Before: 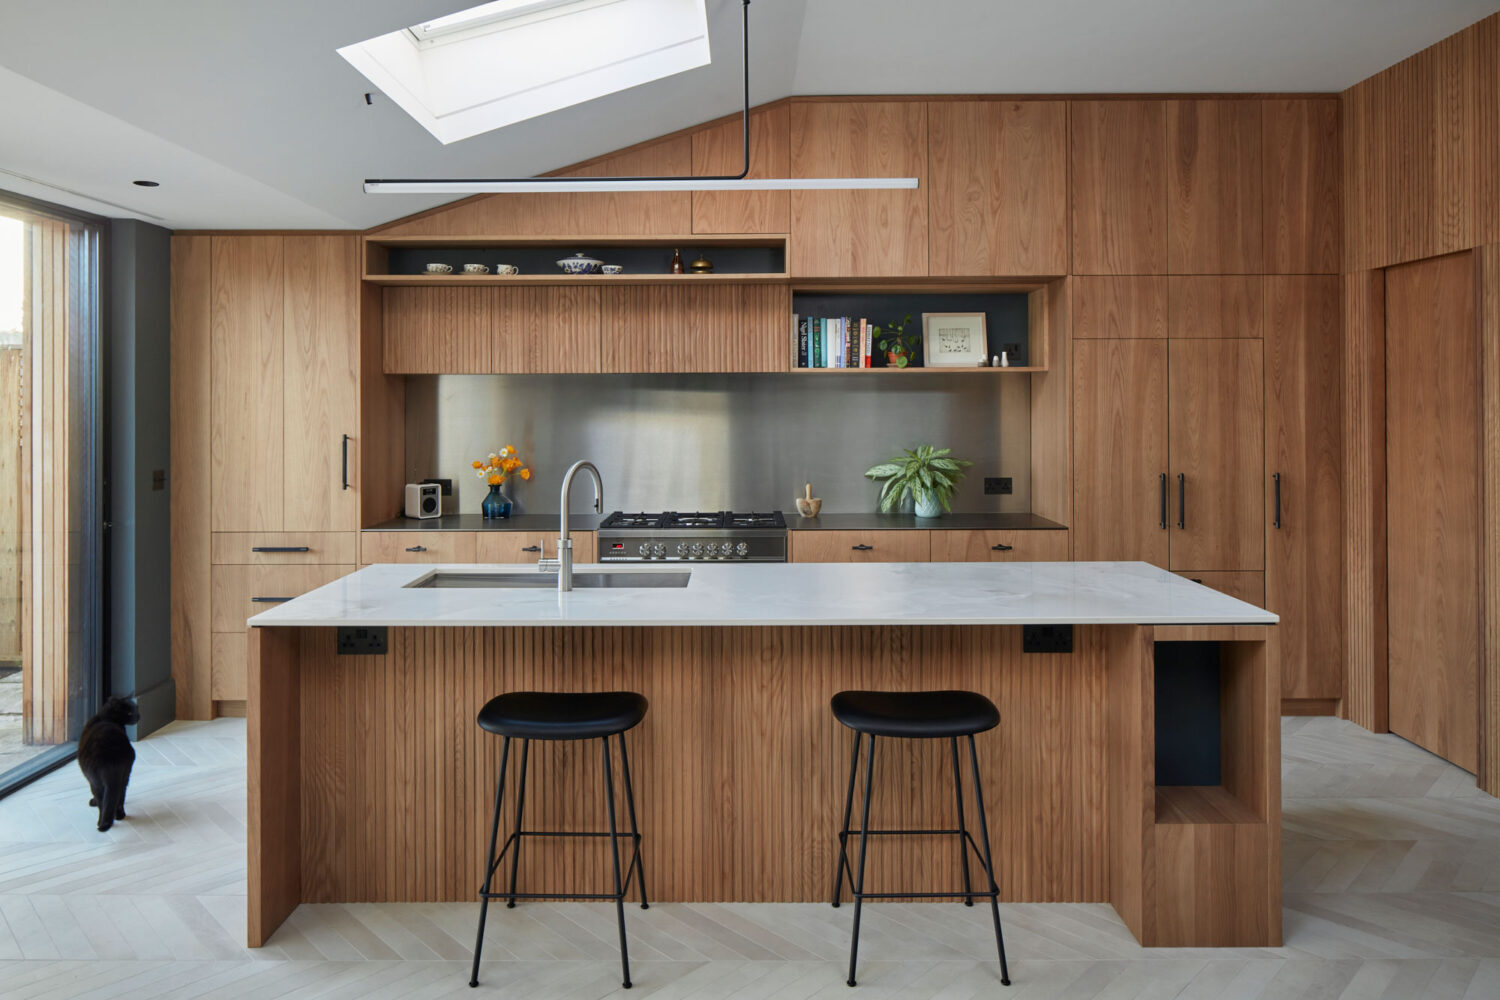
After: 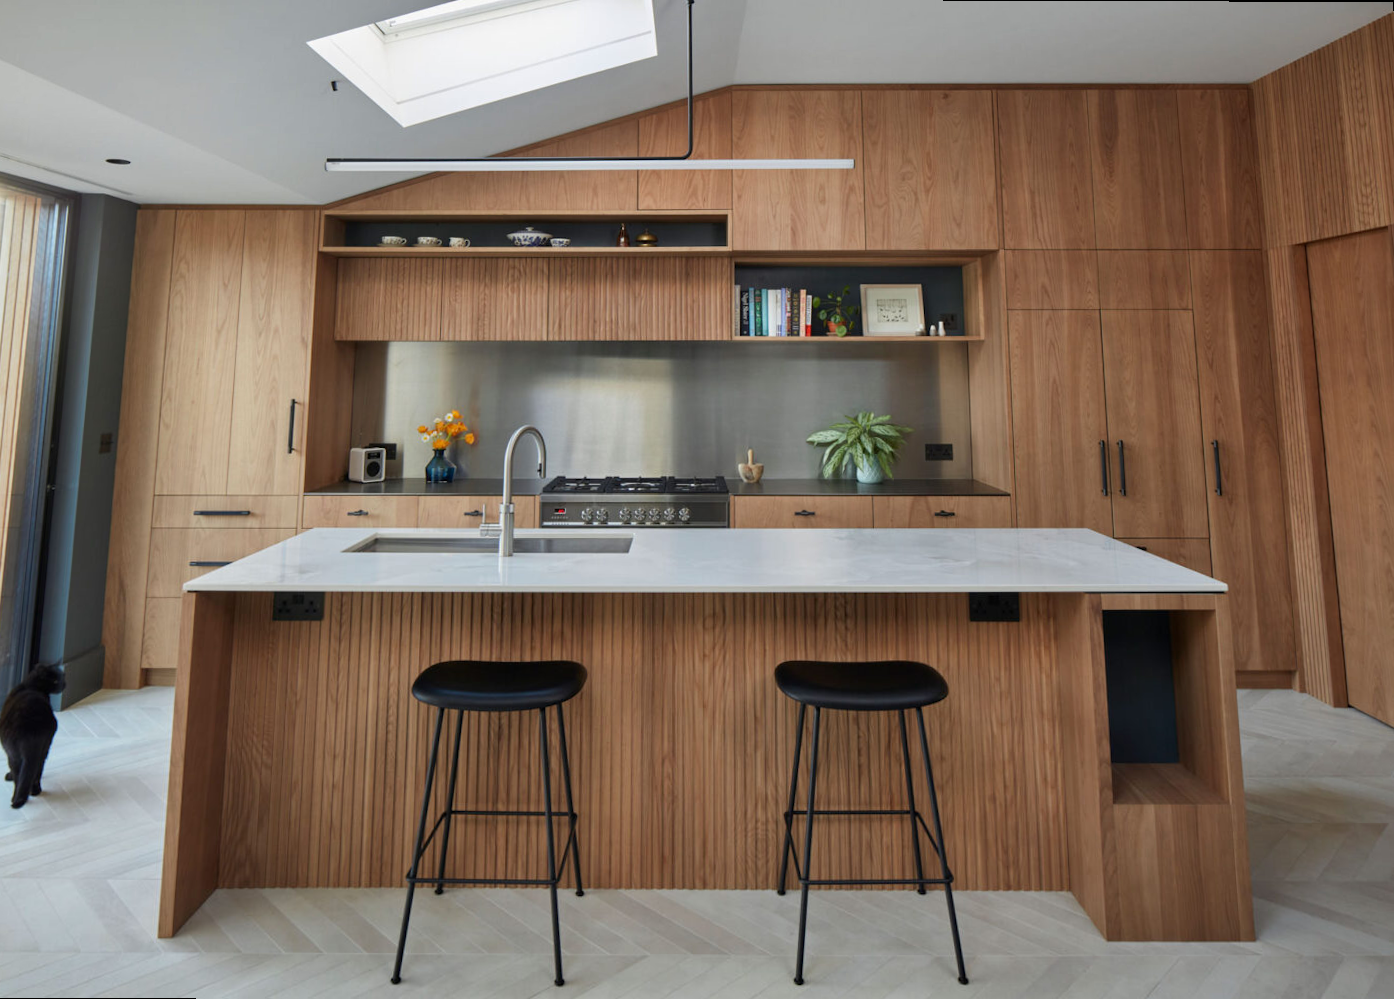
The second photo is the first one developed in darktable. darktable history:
shadows and highlights: radius 125.46, shadows 30.51, highlights -30.51, low approximation 0.01, soften with gaussian
rotate and perspective: rotation 0.215°, lens shift (vertical) -0.139, crop left 0.069, crop right 0.939, crop top 0.002, crop bottom 0.996
